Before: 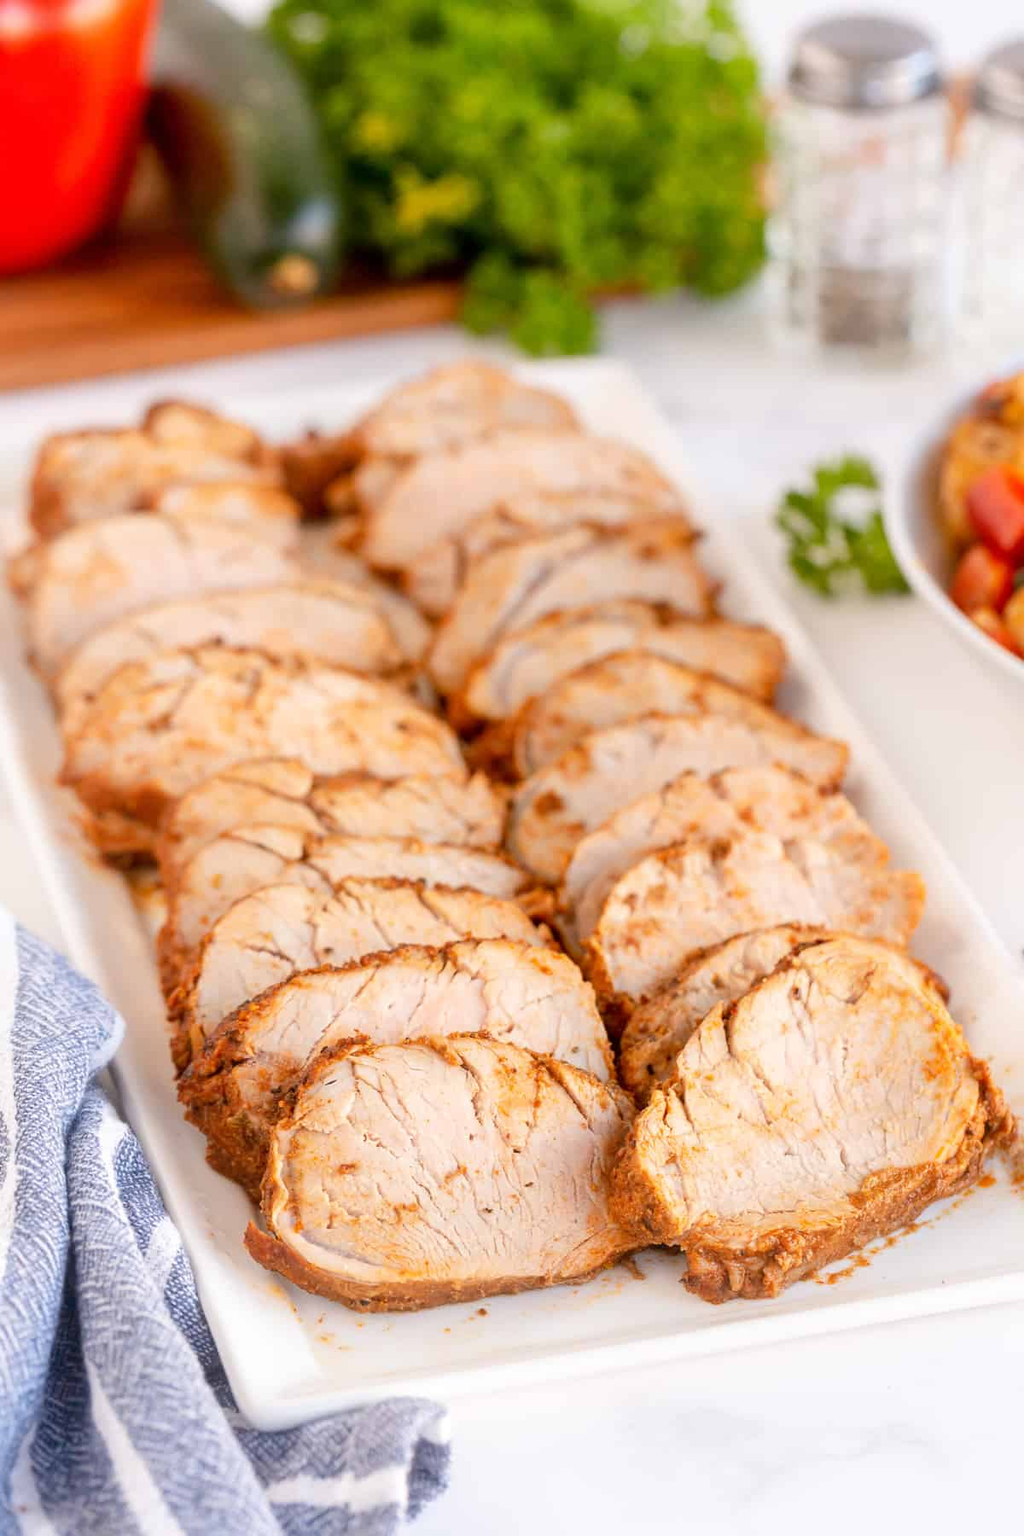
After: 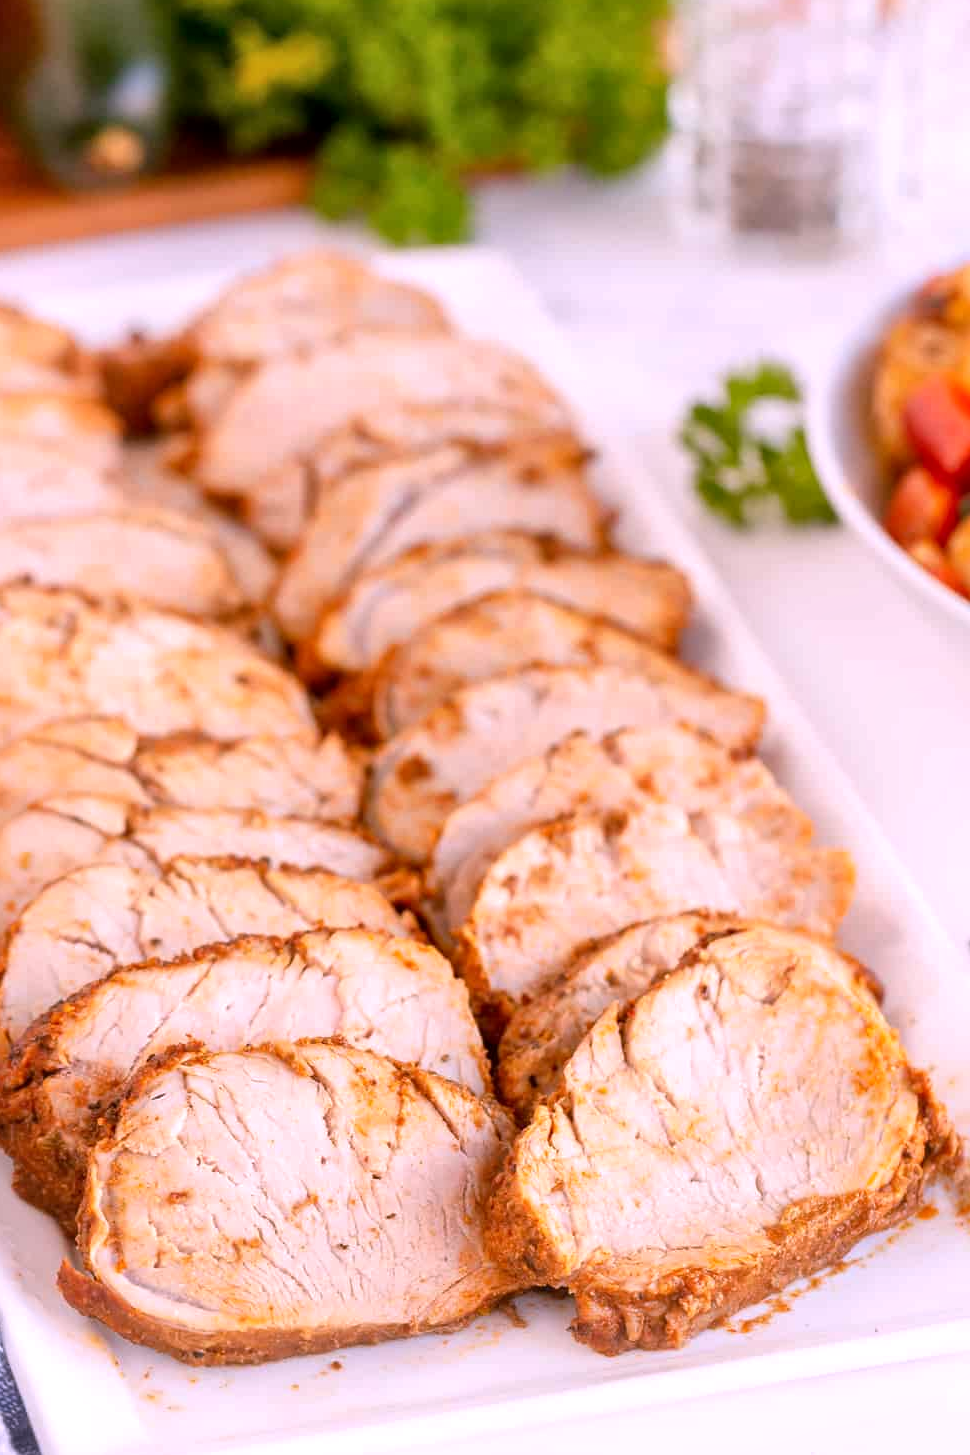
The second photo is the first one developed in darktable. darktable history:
crop: left 19.159%, top 9.58%, bottom 9.58%
white balance: red 1.066, blue 1.119
local contrast: mode bilateral grid, contrast 20, coarseness 50, detail 120%, midtone range 0.2
